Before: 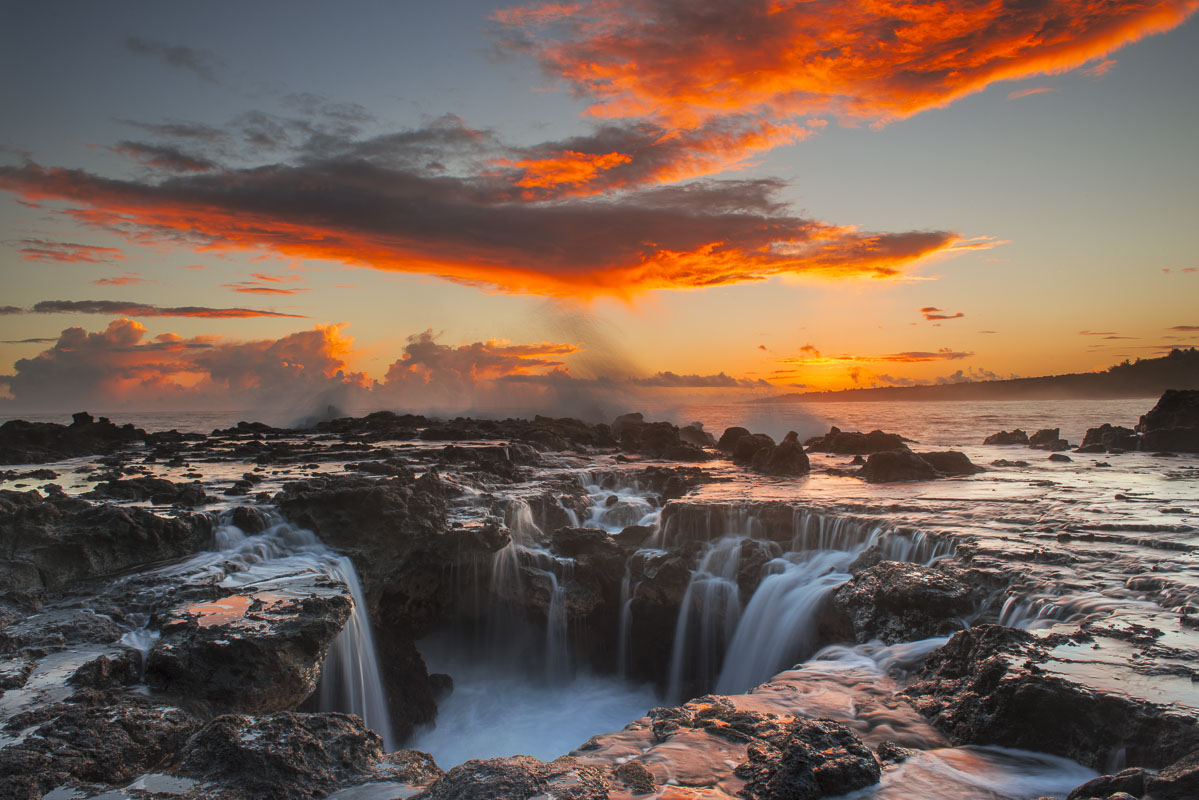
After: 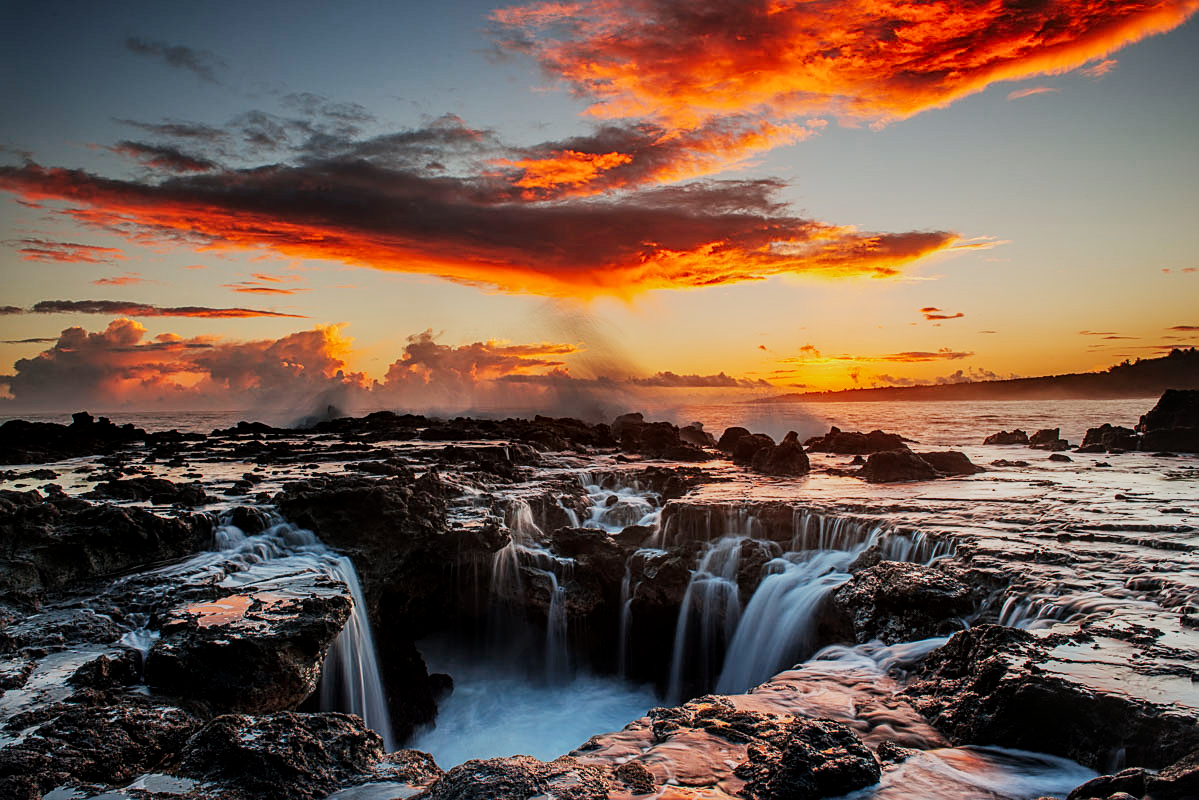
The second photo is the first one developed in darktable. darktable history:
sigmoid: contrast 1.69, skew -0.23, preserve hue 0%, red attenuation 0.1, red rotation 0.035, green attenuation 0.1, green rotation -0.017, blue attenuation 0.15, blue rotation -0.052, base primaries Rec2020
local contrast: on, module defaults
sharpen: on, module defaults
